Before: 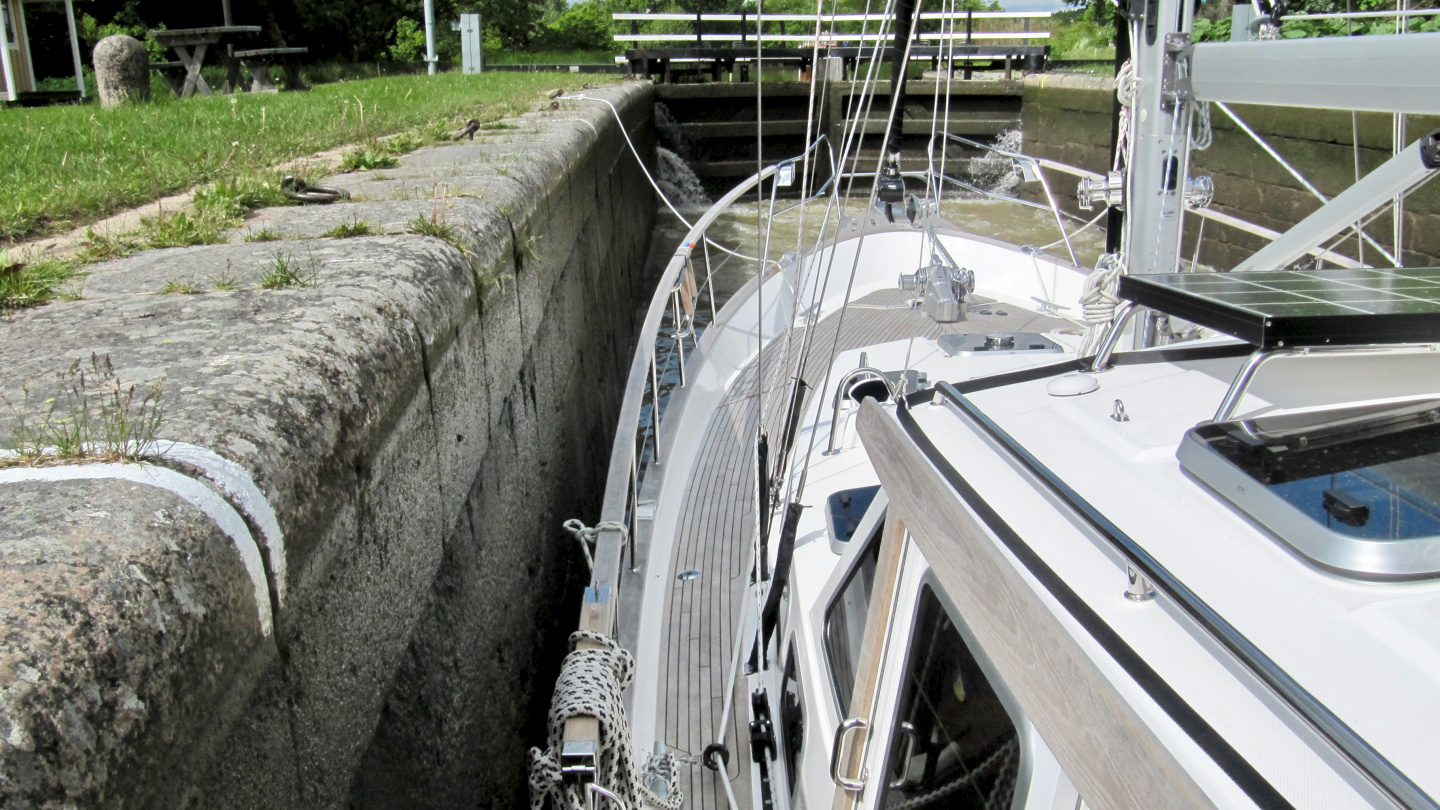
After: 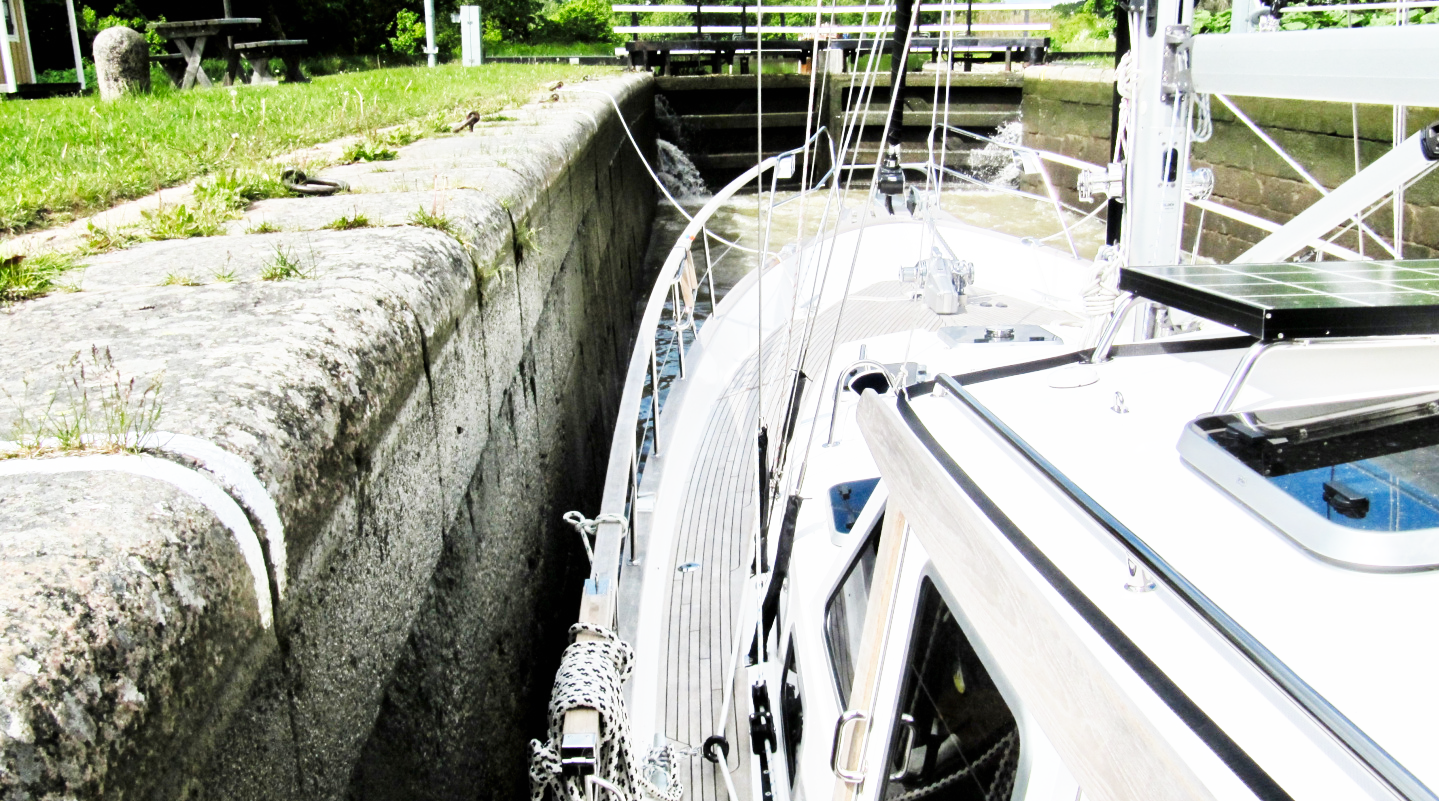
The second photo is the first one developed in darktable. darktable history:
crop: top 1.049%, right 0.001%
white balance: emerald 1
base curve: curves: ch0 [(0, 0) (0.007, 0.004) (0.027, 0.03) (0.046, 0.07) (0.207, 0.54) (0.442, 0.872) (0.673, 0.972) (1, 1)], preserve colors none
